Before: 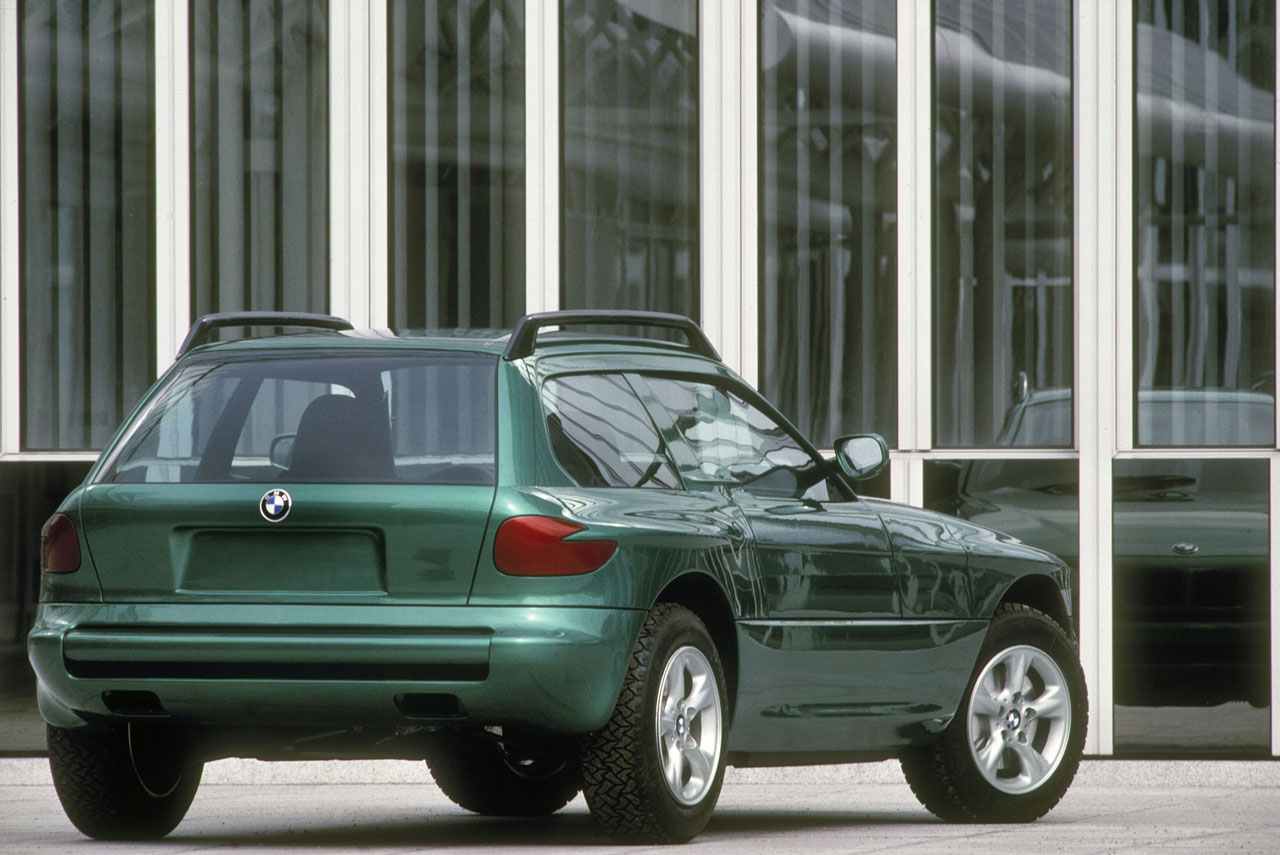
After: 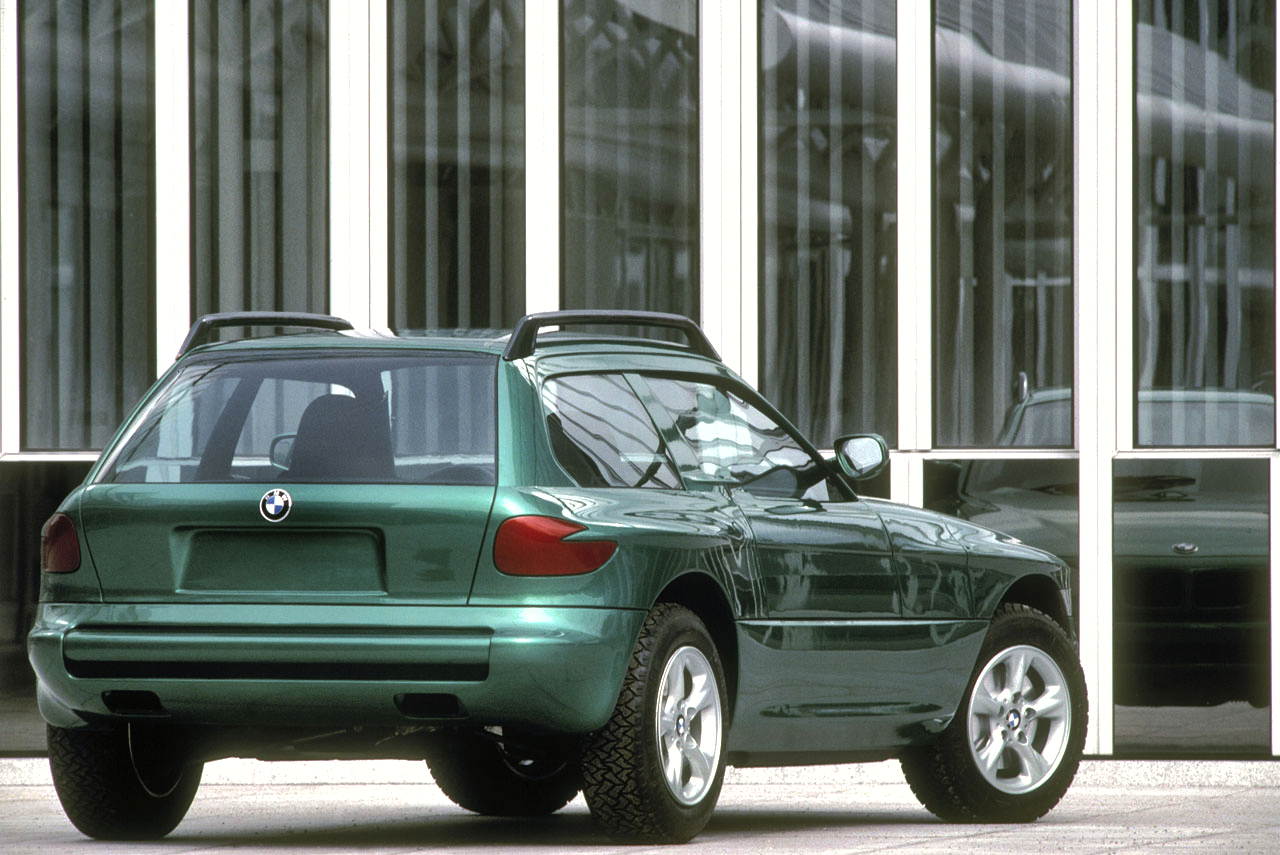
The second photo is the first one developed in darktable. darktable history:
tone equalizer: -8 EV -0.752 EV, -7 EV -0.728 EV, -6 EV -0.567 EV, -5 EV -0.4 EV, -3 EV 0.391 EV, -2 EV 0.6 EV, -1 EV 0.695 EV, +0 EV 0.746 EV, edges refinement/feathering 500, mask exposure compensation -1.57 EV, preserve details no
shadows and highlights: on, module defaults
